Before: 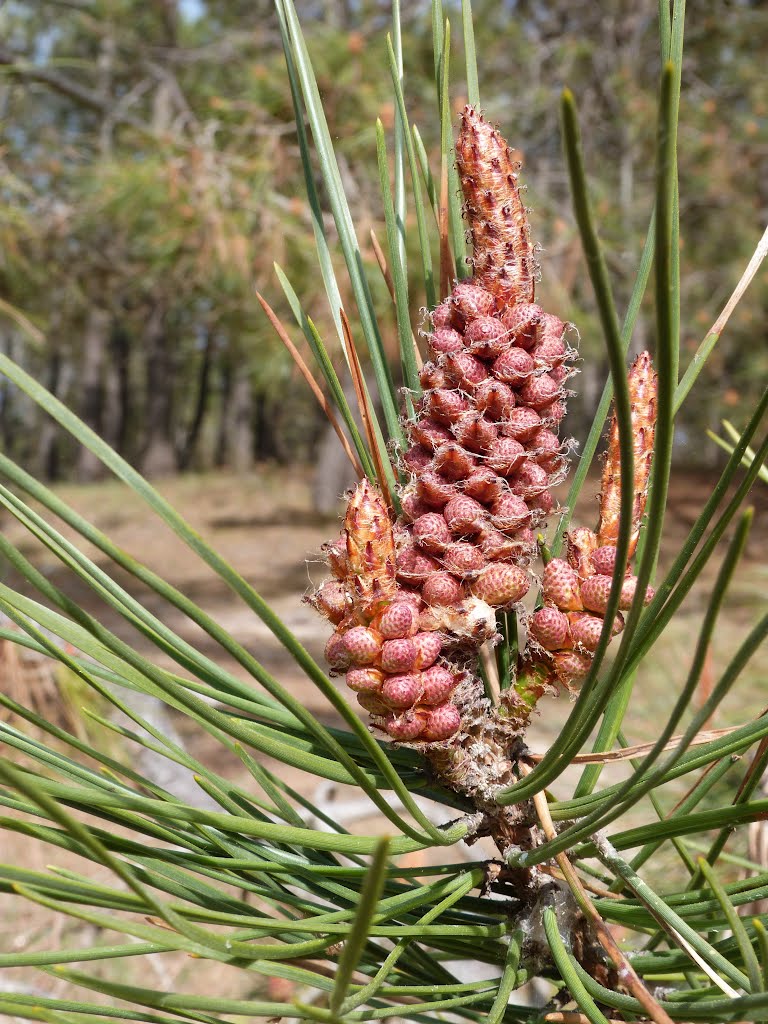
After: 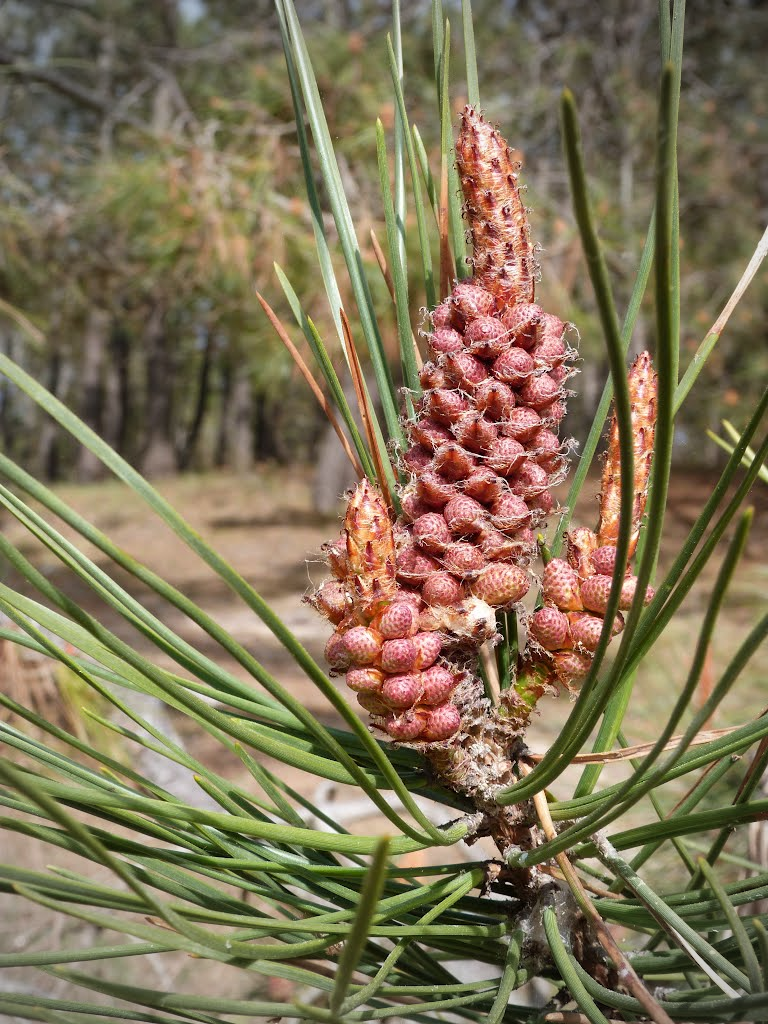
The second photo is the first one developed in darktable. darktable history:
vignetting: fall-off start 71.5%
